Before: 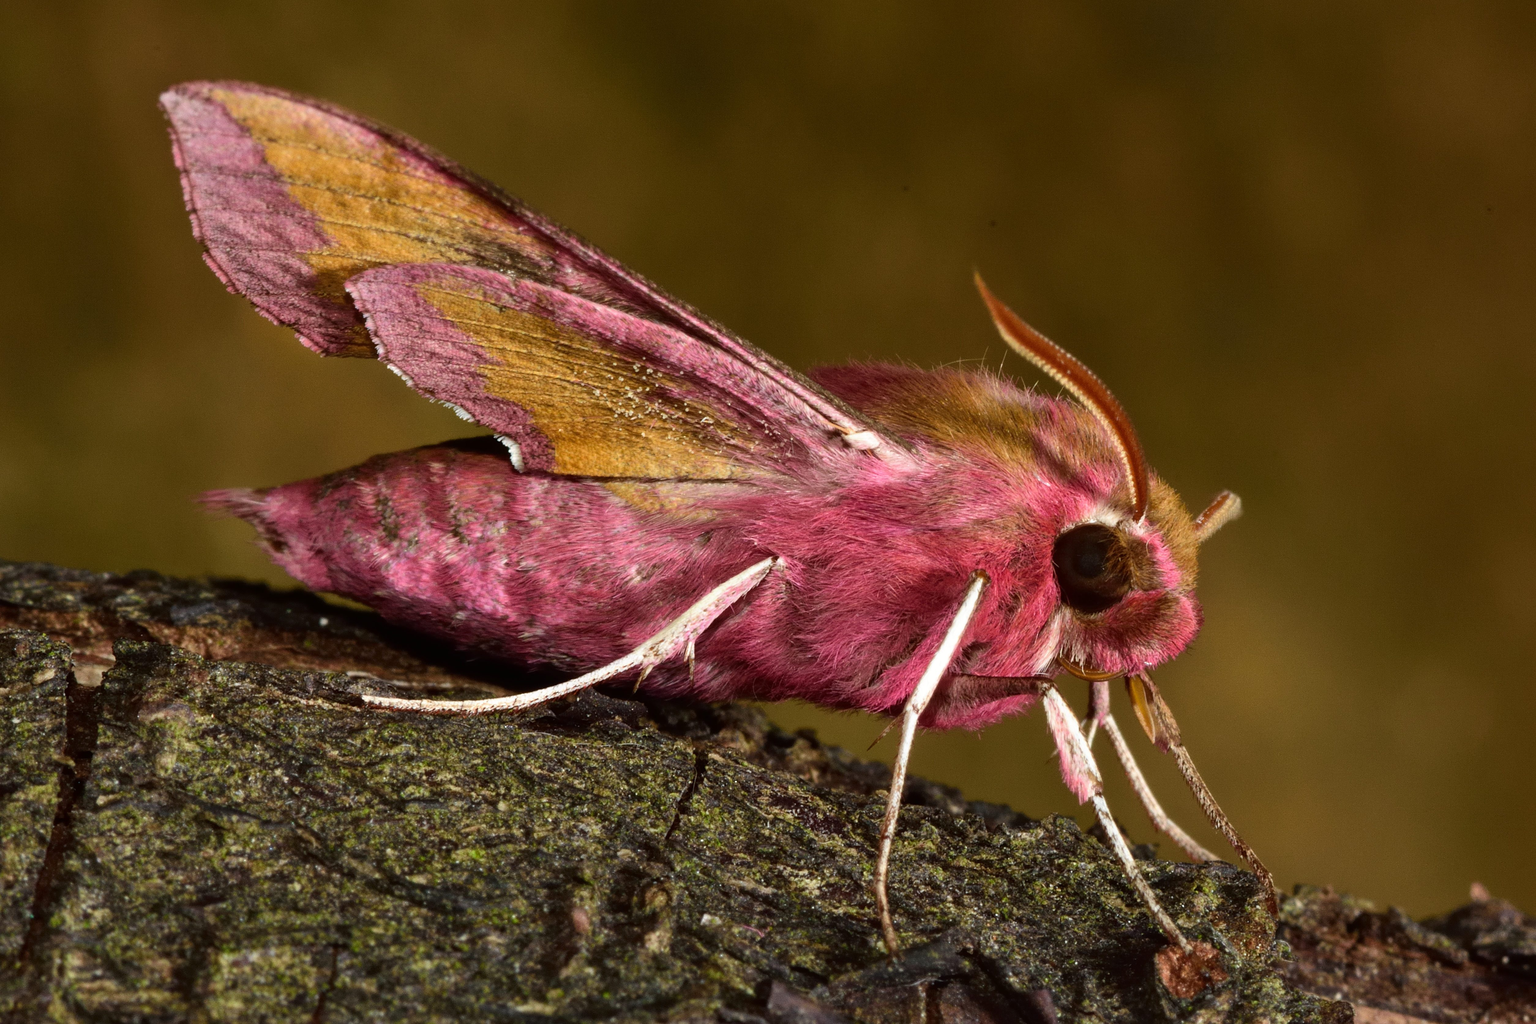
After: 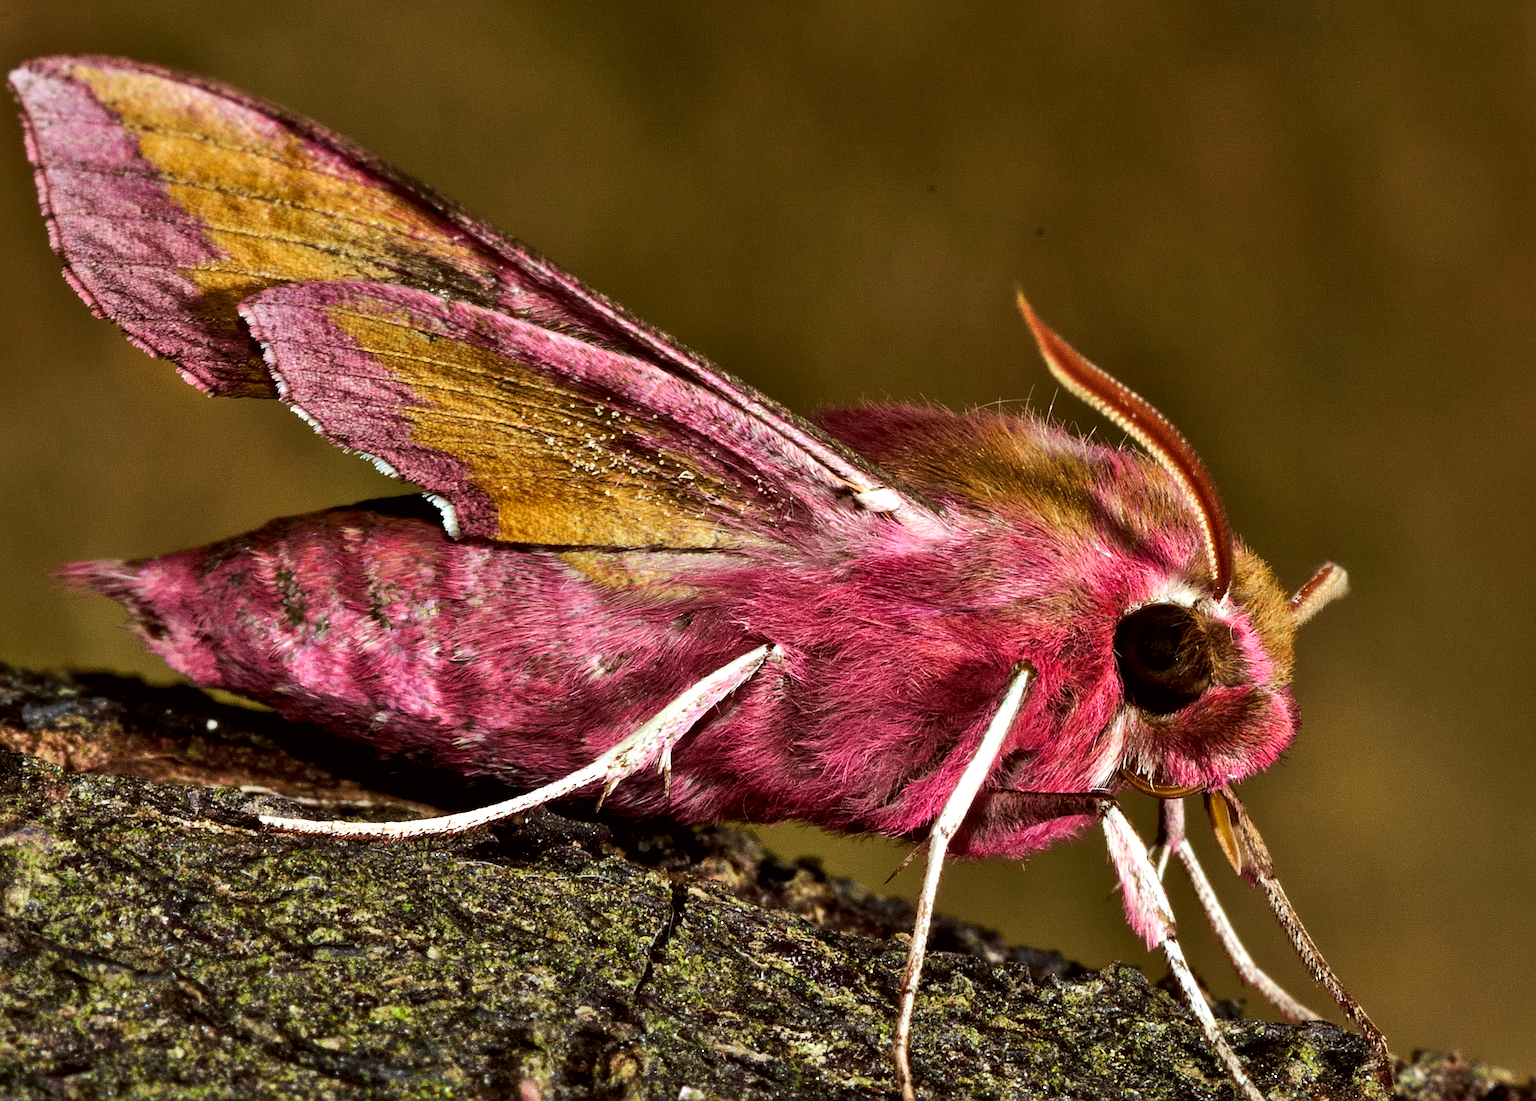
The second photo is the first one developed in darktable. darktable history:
exposure: exposure -0.072 EV, compensate highlight preservation false
sharpen: on, module defaults
shadows and highlights: low approximation 0.01, soften with gaussian
crop: left 9.948%, top 3.584%, right 9.262%, bottom 9.537%
contrast equalizer: octaves 7, y [[0.6 ×6], [0.55 ×6], [0 ×6], [0 ×6], [0 ×6]], mix 0.594
tone curve: curves: ch0 [(0, 0) (0.339, 0.306) (0.687, 0.706) (1, 1)], preserve colors none
color correction: highlights a* -2.86, highlights b* -2.25, shadows a* 2.24, shadows b* 3
local contrast: mode bilateral grid, contrast 15, coarseness 37, detail 104%, midtone range 0.2
